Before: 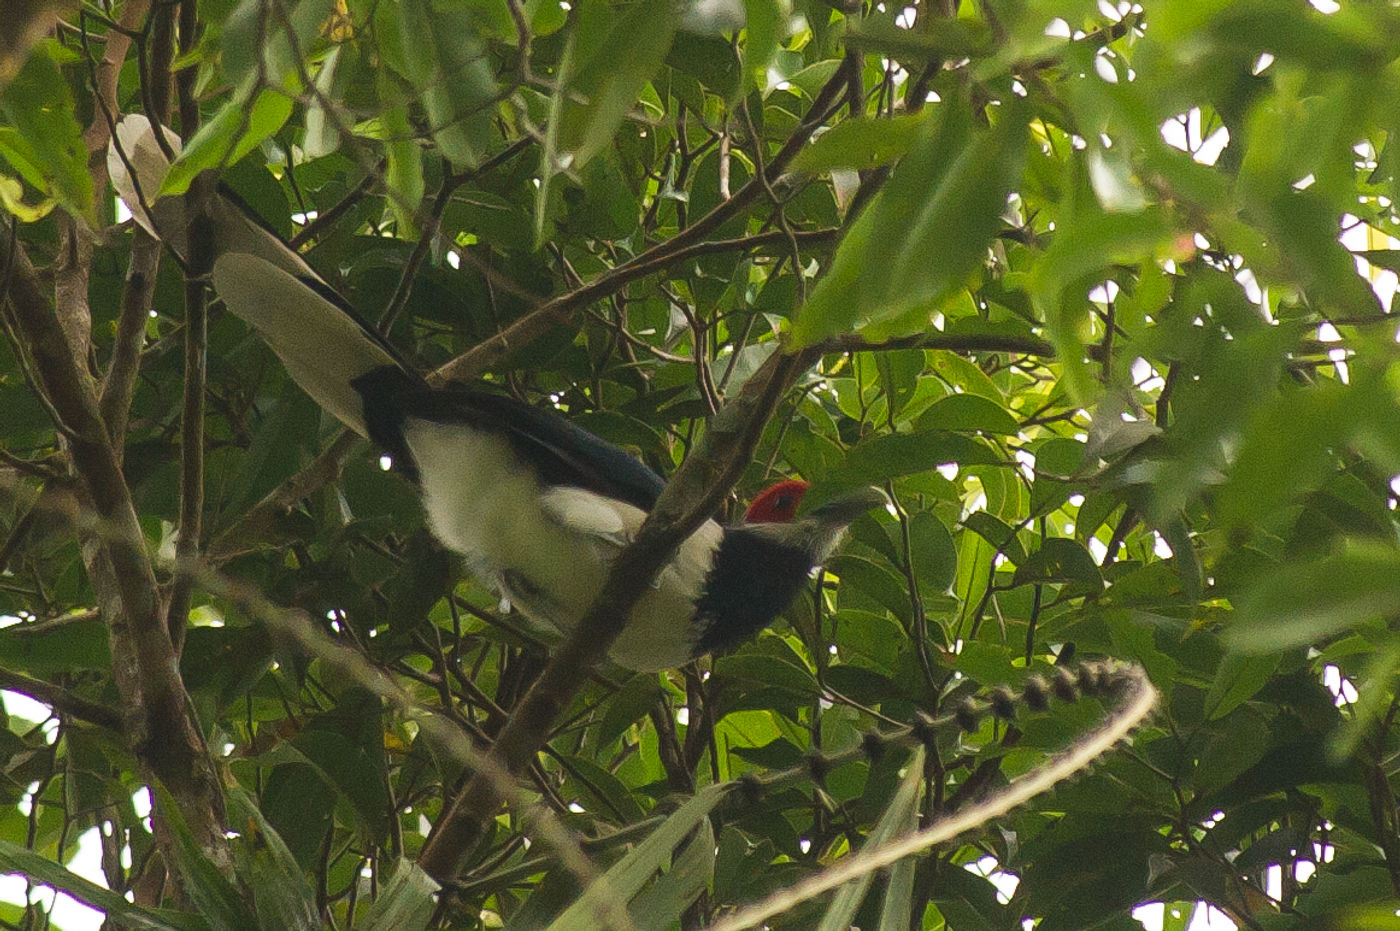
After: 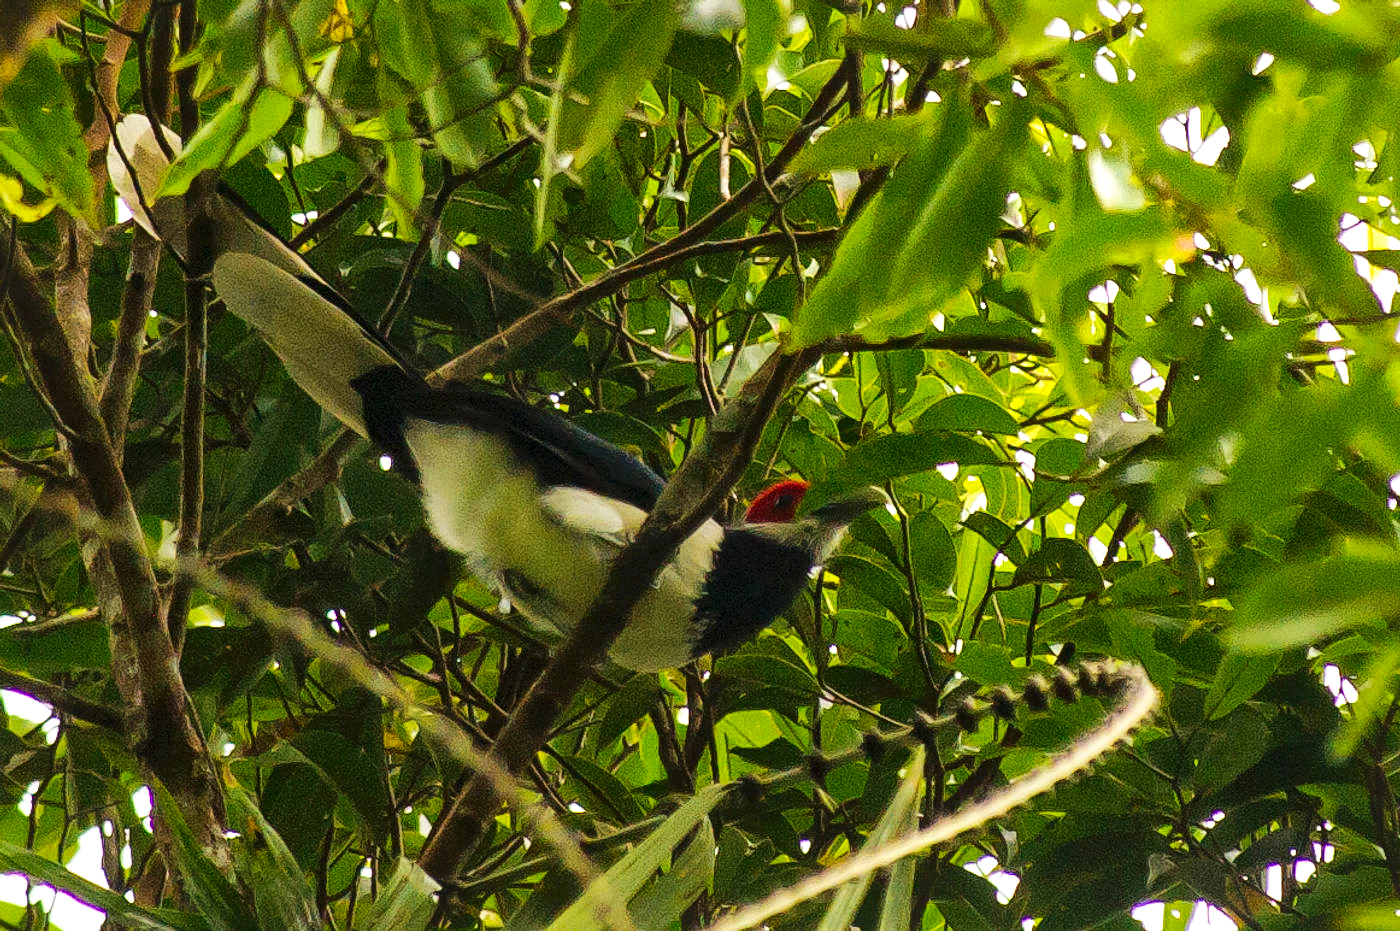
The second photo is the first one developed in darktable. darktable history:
base curve: curves: ch0 [(0, 0) (0.032, 0.025) (0.121, 0.166) (0.206, 0.329) (0.605, 0.79) (1, 1)], preserve colors none
color balance rgb: shadows lift › hue 85.88°, linear chroma grading › global chroma 5.612%, perceptual saturation grading › global saturation 19.307%
local contrast: mode bilateral grid, contrast 20, coarseness 51, detail 162%, midtone range 0.2
